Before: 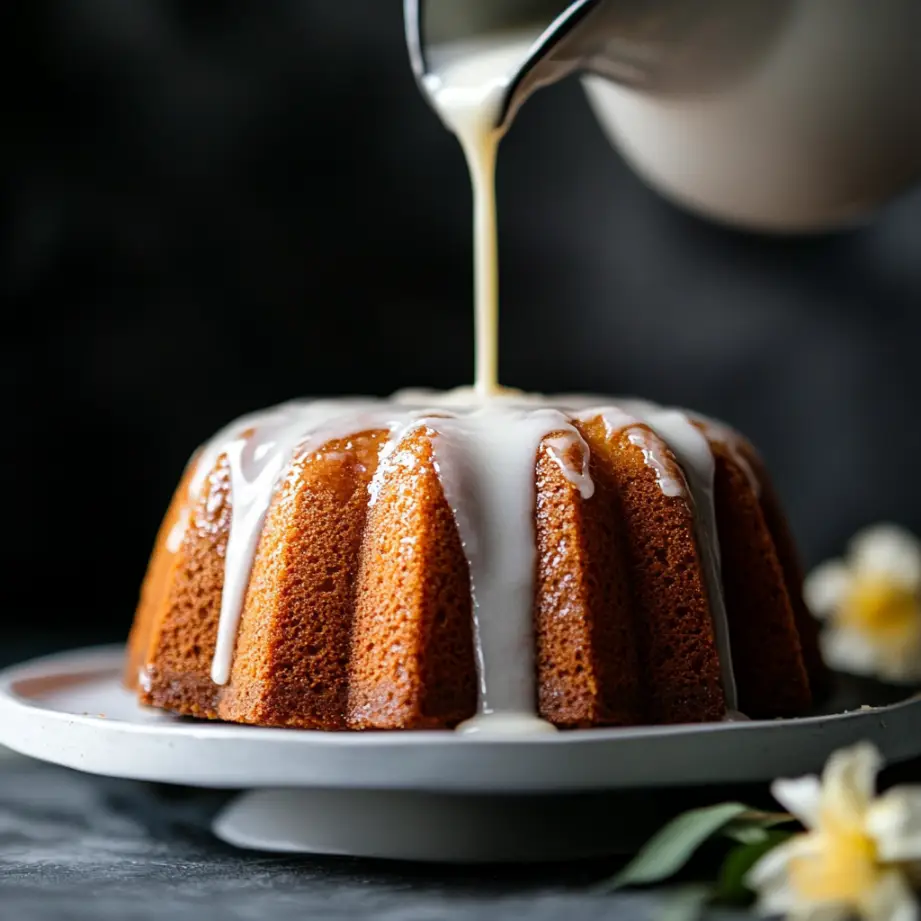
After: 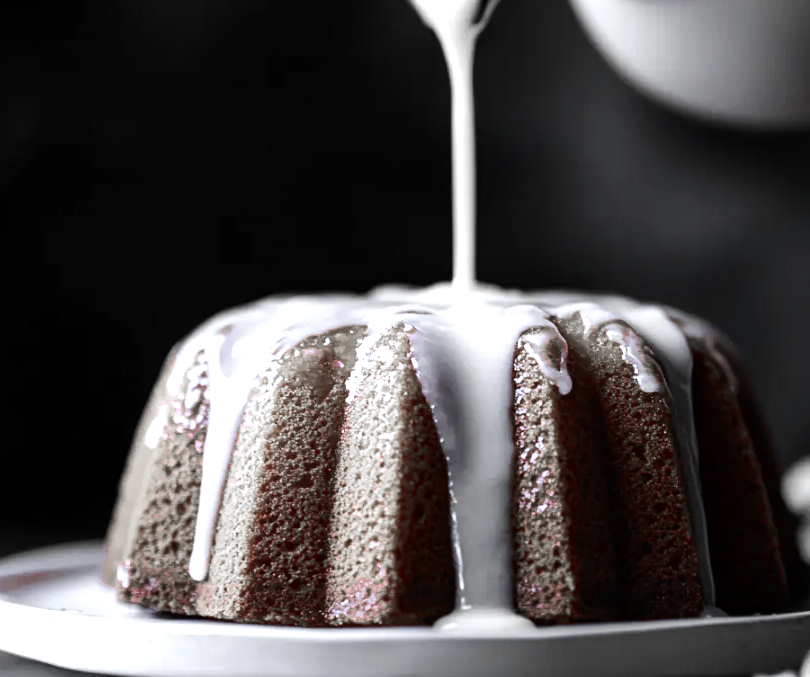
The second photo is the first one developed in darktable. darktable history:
tone equalizer: -8 EV -0.417 EV, -7 EV -0.389 EV, -6 EV -0.333 EV, -5 EV -0.222 EV, -3 EV 0.222 EV, -2 EV 0.333 EV, -1 EV 0.389 EV, +0 EV 0.417 EV, edges refinement/feathering 500, mask exposure compensation -1.57 EV, preserve details no
white balance: red 0.871, blue 1.249
crop and rotate: left 2.425%, top 11.305%, right 9.6%, bottom 15.08%
color zones: curves: ch0 [(0, 0.278) (0.143, 0.5) (0.286, 0.5) (0.429, 0.5) (0.571, 0.5) (0.714, 0.5) (0.857, 0.5) (1, 0.5)]; ch1 [(0, 1) (0.143, 0.165) (0.286, 0) (0.429, 0) (0.571, 0) (0.714, 0) (0.857, 0.5) (1, 0.5)]; ch2 [(0, 0.508) (0.143, 0.5) (0.286, 0.5) (0.429, 0.5) (0.571, 0.5) (0.714, 0.5) (0.857, 0.5) (1, 0.5)]
color balance: contrast -0.5%
contrast brightness saturation: contrast 0.1, saturation -0.36
exposure: exposure 0.2 EV, compensate highlight preservation false
